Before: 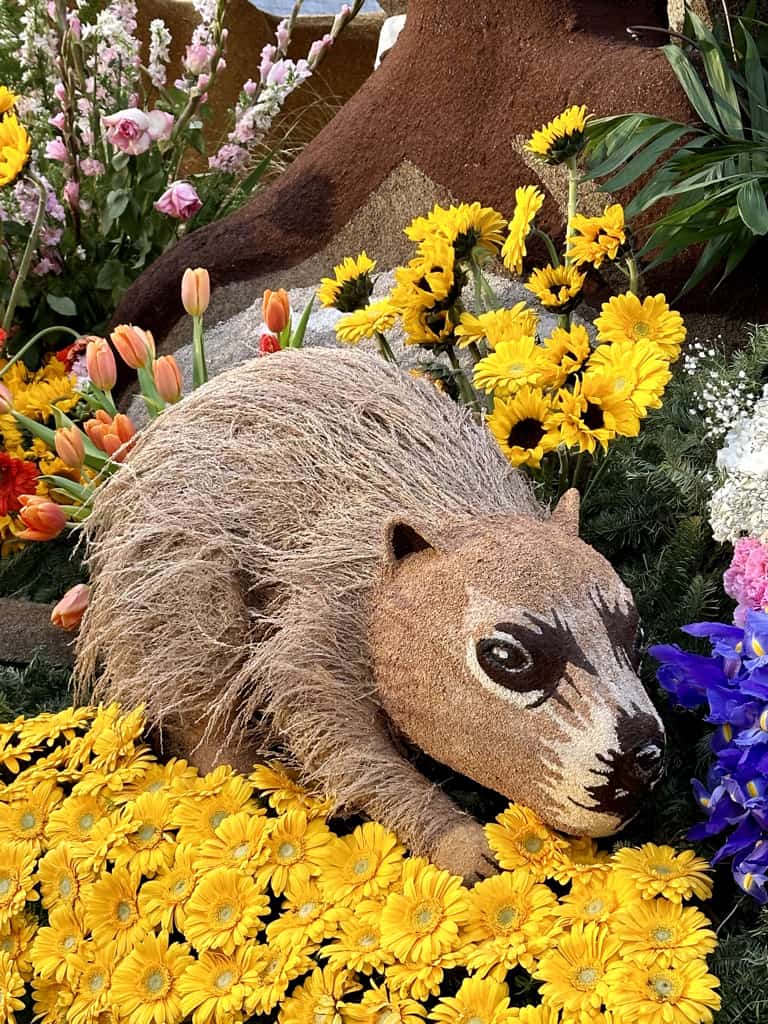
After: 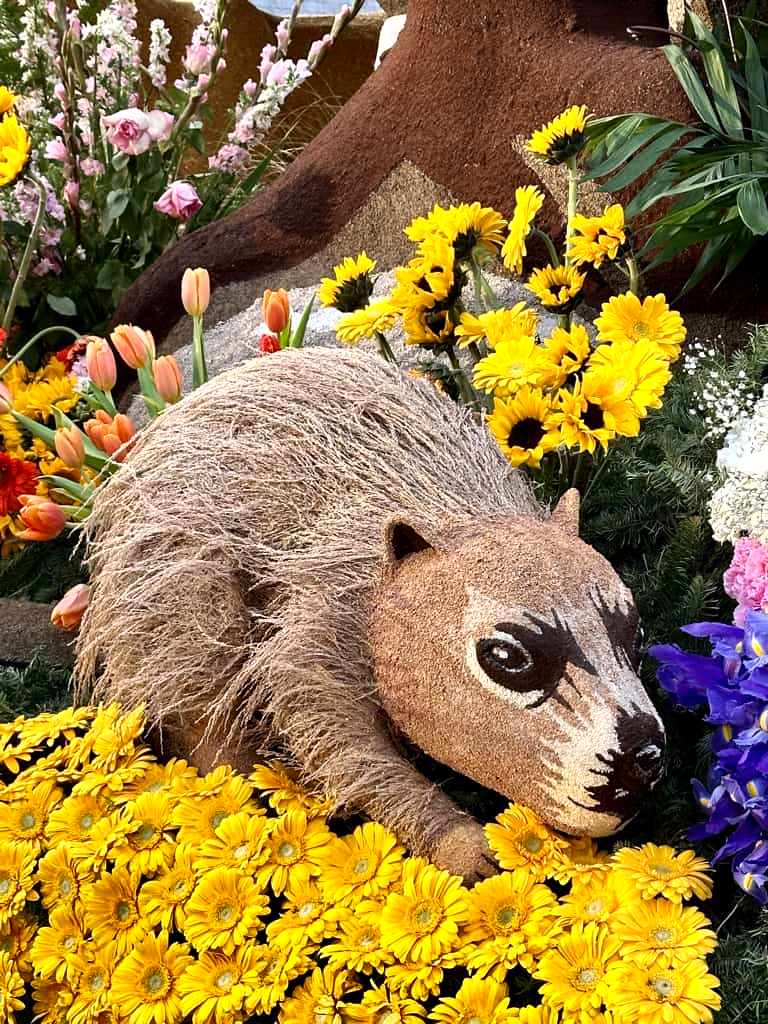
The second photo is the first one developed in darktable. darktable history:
contrast brightness saturation: saturation -0.067
shadows and highlights: shadows 24.68, highlights -76.52, soften with gaussian
tone curve: curves: ch0 [(0, 0) (0.003, 0.002) (0.011, 0.009) (0.025, 0.021) (0.044, 0.037) (0.069, 0.058) (0.1, 0.083) (0.136, 0.122) (0.177, 0.165) (0.224, 0.216) (0.277, 0.277) (0.335, 0.344) (0.399, 0.418) (0.468, 0.499) (0.543, 0.586) (0.623, 0.679) (0.709, 0.779) (0.801, 0.877) (0.898, 0.977) (1, 1)], color space Lab, independent channels, preserve colors none
